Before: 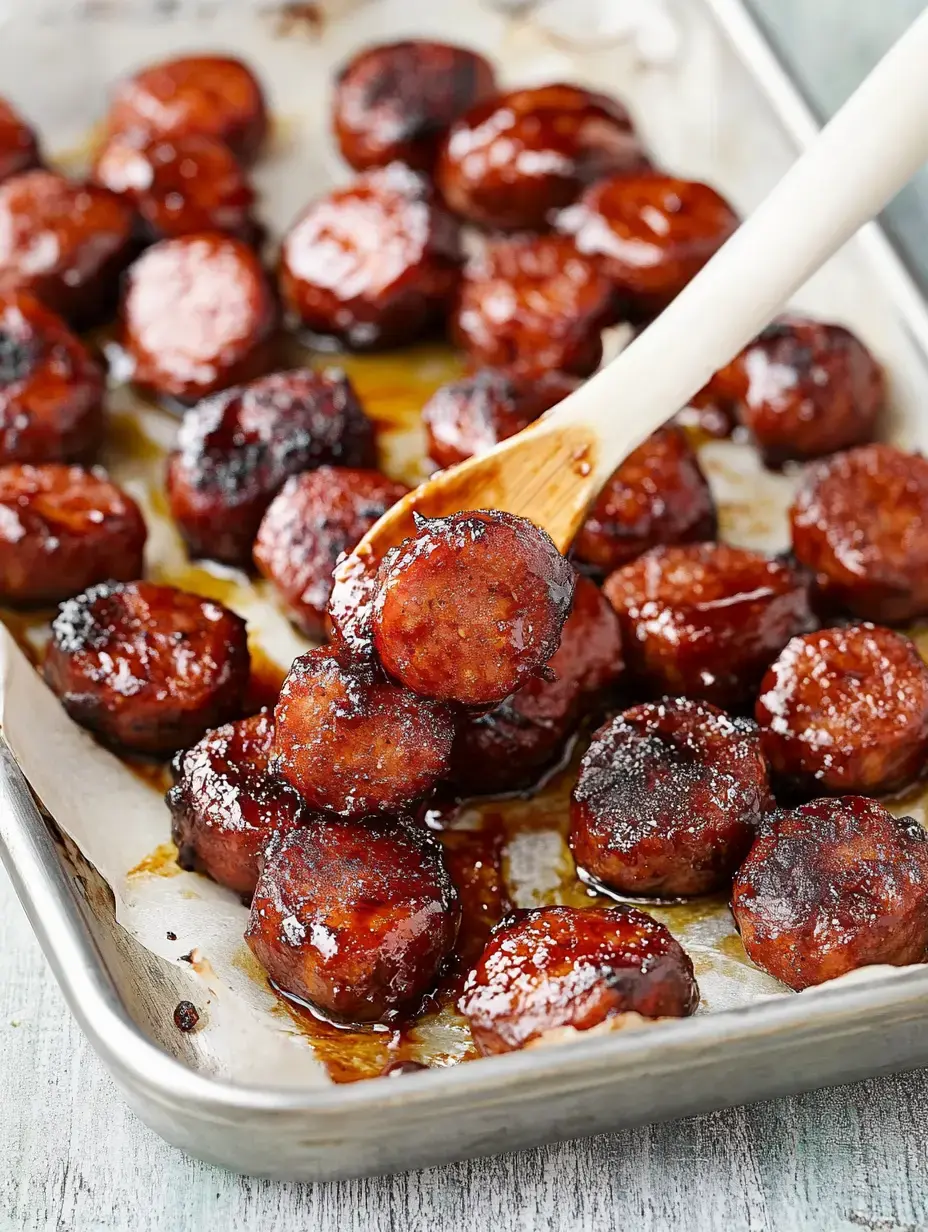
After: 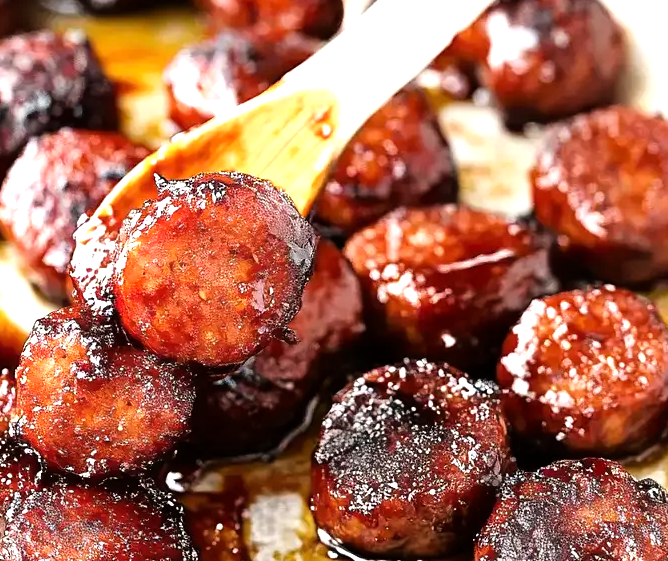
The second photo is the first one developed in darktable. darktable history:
crop and rotate: left 27.935%, top 27.469%, bottom 26.96%
tone equalizer: -8 EV -1.09 EV, -7 EV -1 EV, -6 EV -0.865 EV, -5 EV -0.591 EV, -3 EV 0.555 EV, -2 EV 0.878 EV, -1 EV 0.987 EV, +0 EV 1.06 EV
